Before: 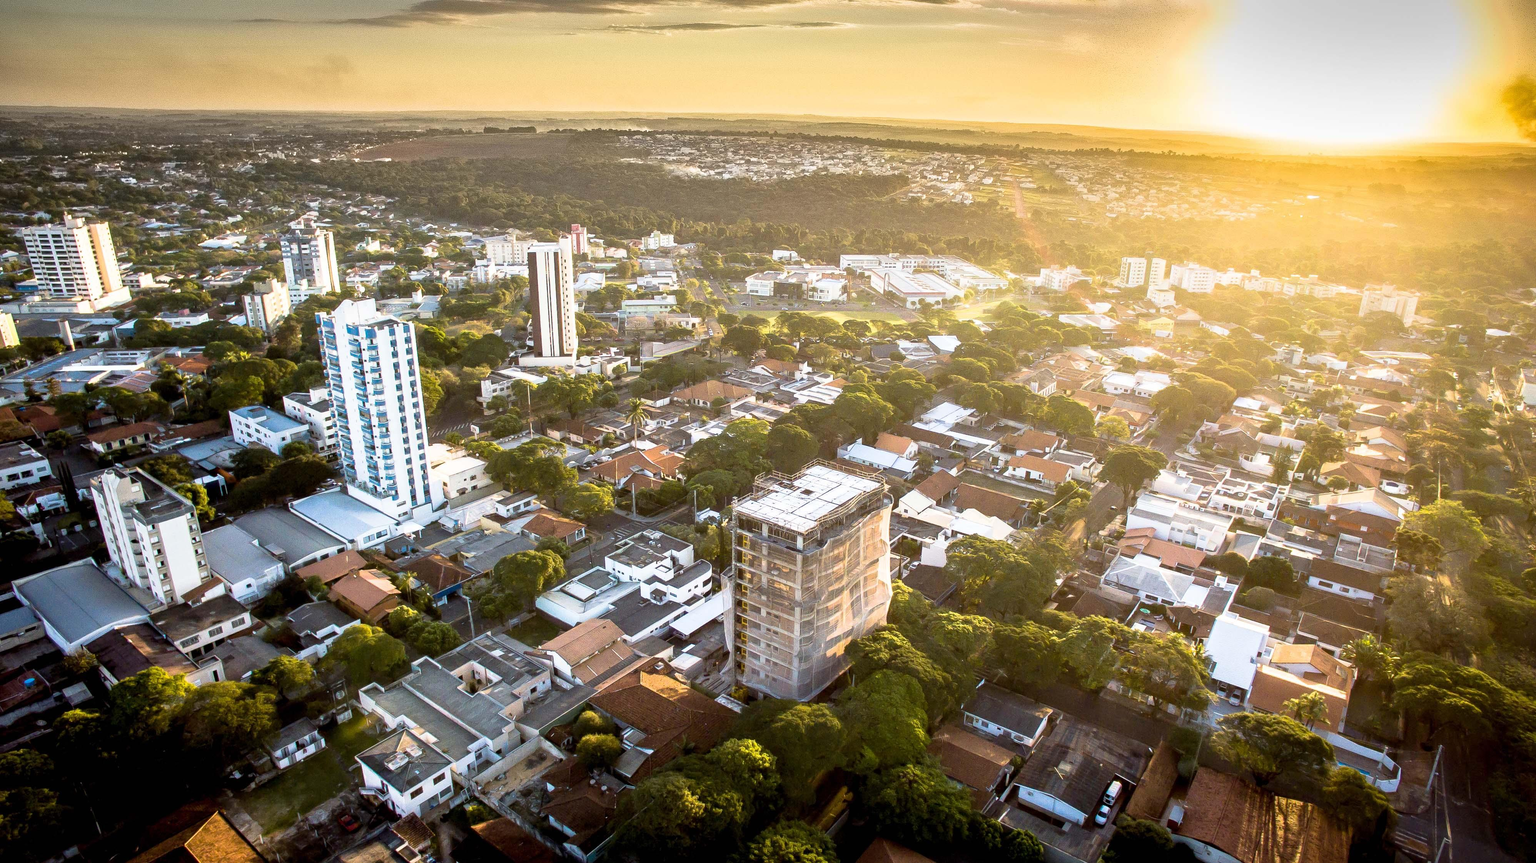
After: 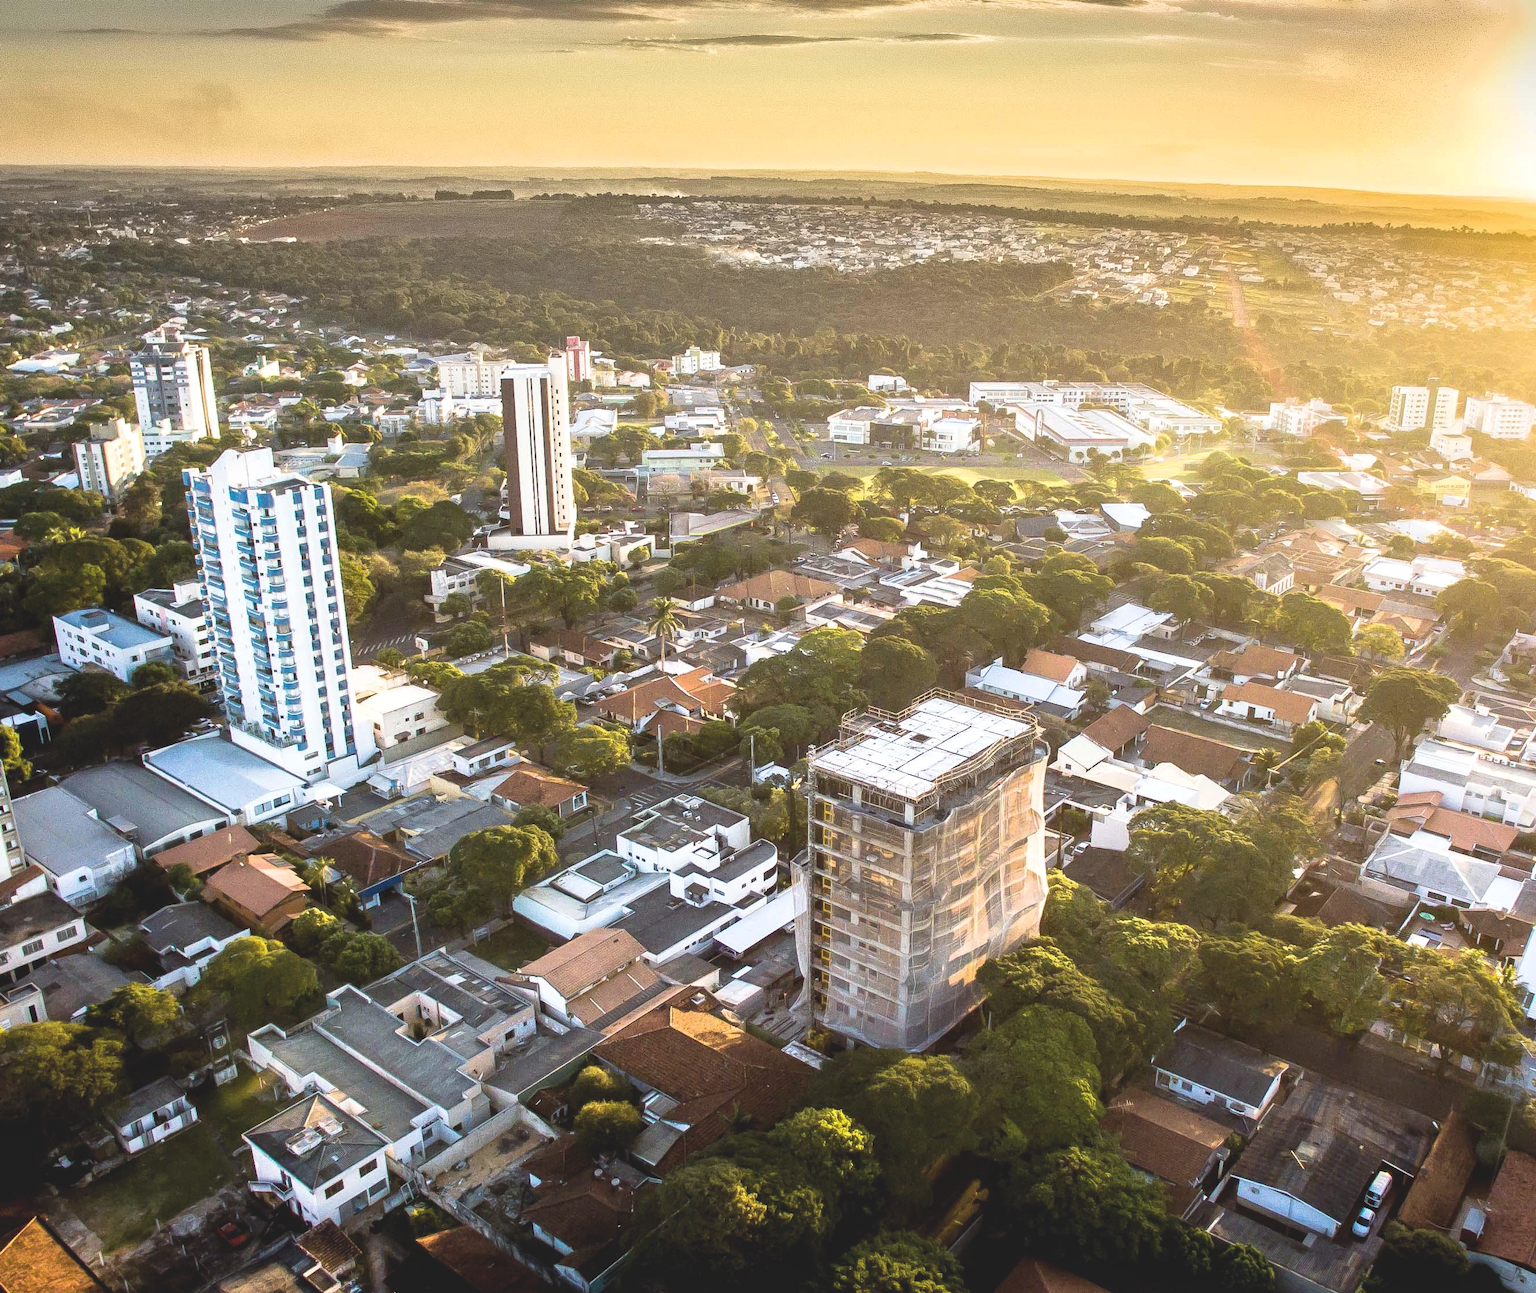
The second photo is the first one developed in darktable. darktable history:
local contrast: highlights 100%, shadows 100%, detail 120%, midtone range 0.2
crop and rotate: left 12.648%, right 20.685%
exposure: black level correction -0.015, compensate highlight preservation false
